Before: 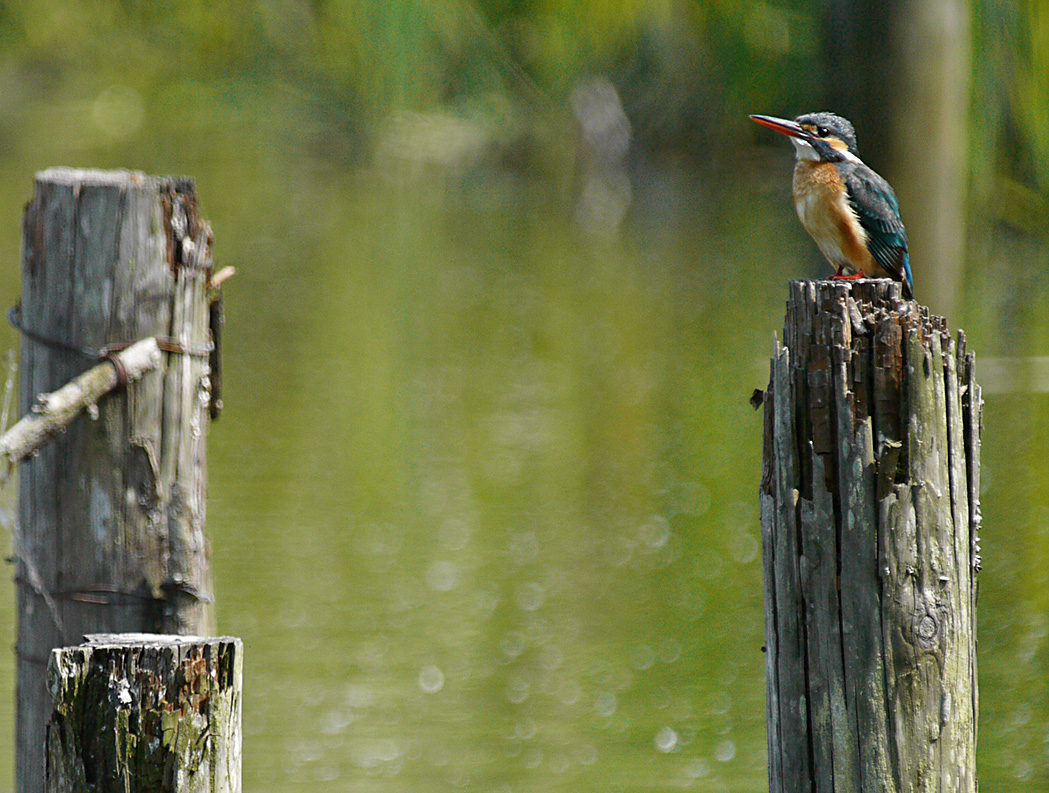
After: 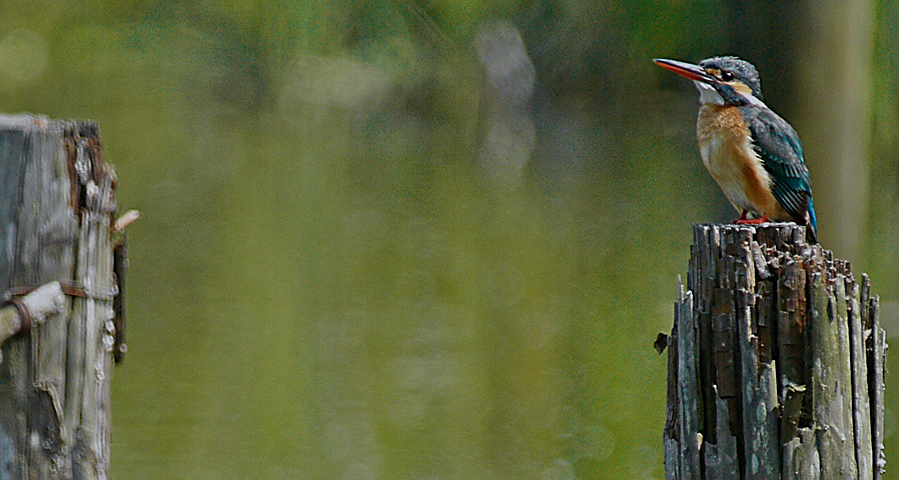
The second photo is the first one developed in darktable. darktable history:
sharpen: on, module defaults
contrast brightness saturation: contrast 0.149, brightness 0.045
crop and rotate: left 9.231%, top 7.169%, right 4.98%, bottom 32.283%
color calibration: output R [0.999, 0.026, -0.11, 0], output G [-0.019, 1.037, -0.099, 0], output B [0.022, -0.023, 0.902, 0], illuminant as shot in camera, x 0.358, y 0.373, temperature 4628.91 K
tone equalizer: -8 EV -0.025 EV, -7 EV 0.017 EV, -6 EV -0.006 EV, -5 EV 0.007 EV, -4 EV -0.052 EV, -3 EV -0.238 EV, -2 EV -0.641 EV, -1 EV -0.957 EV, +0 EV -0.972 EV, mask exposure compensation -0.496 EV
